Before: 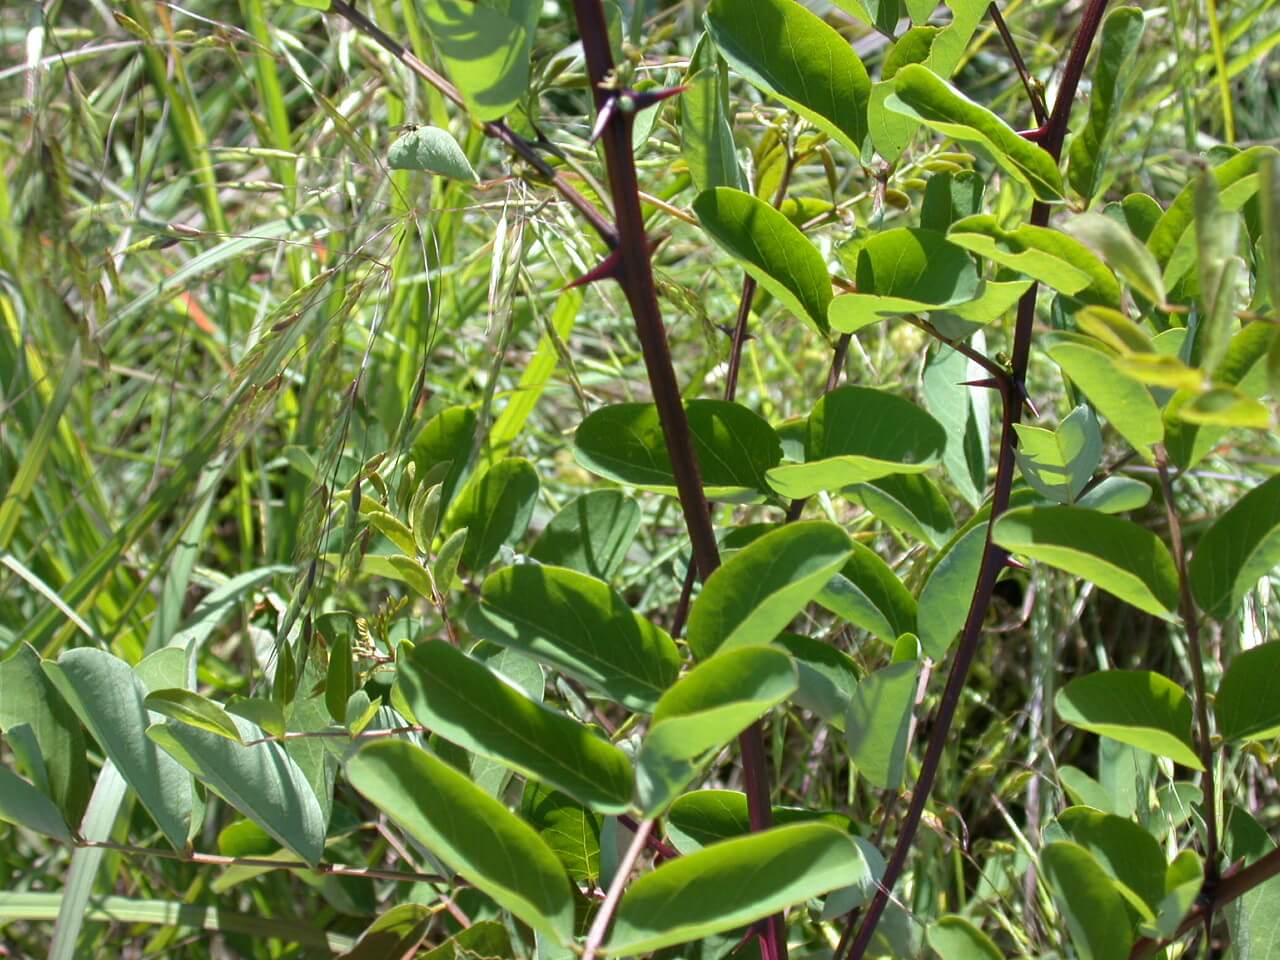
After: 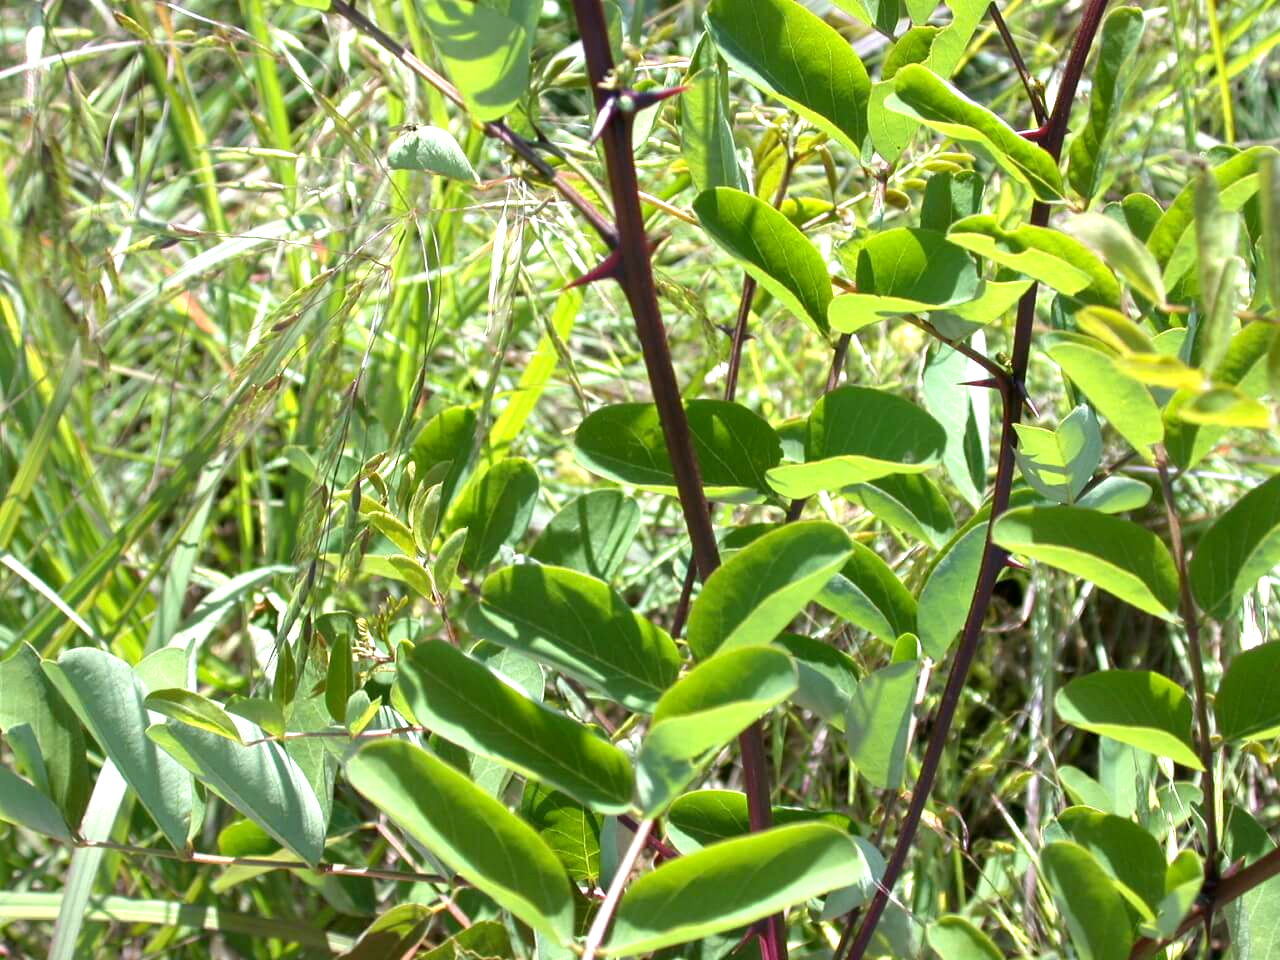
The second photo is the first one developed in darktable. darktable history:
exposure: black level correction 0.002, exposure 0.675 EV, compensate highlight preservation false
